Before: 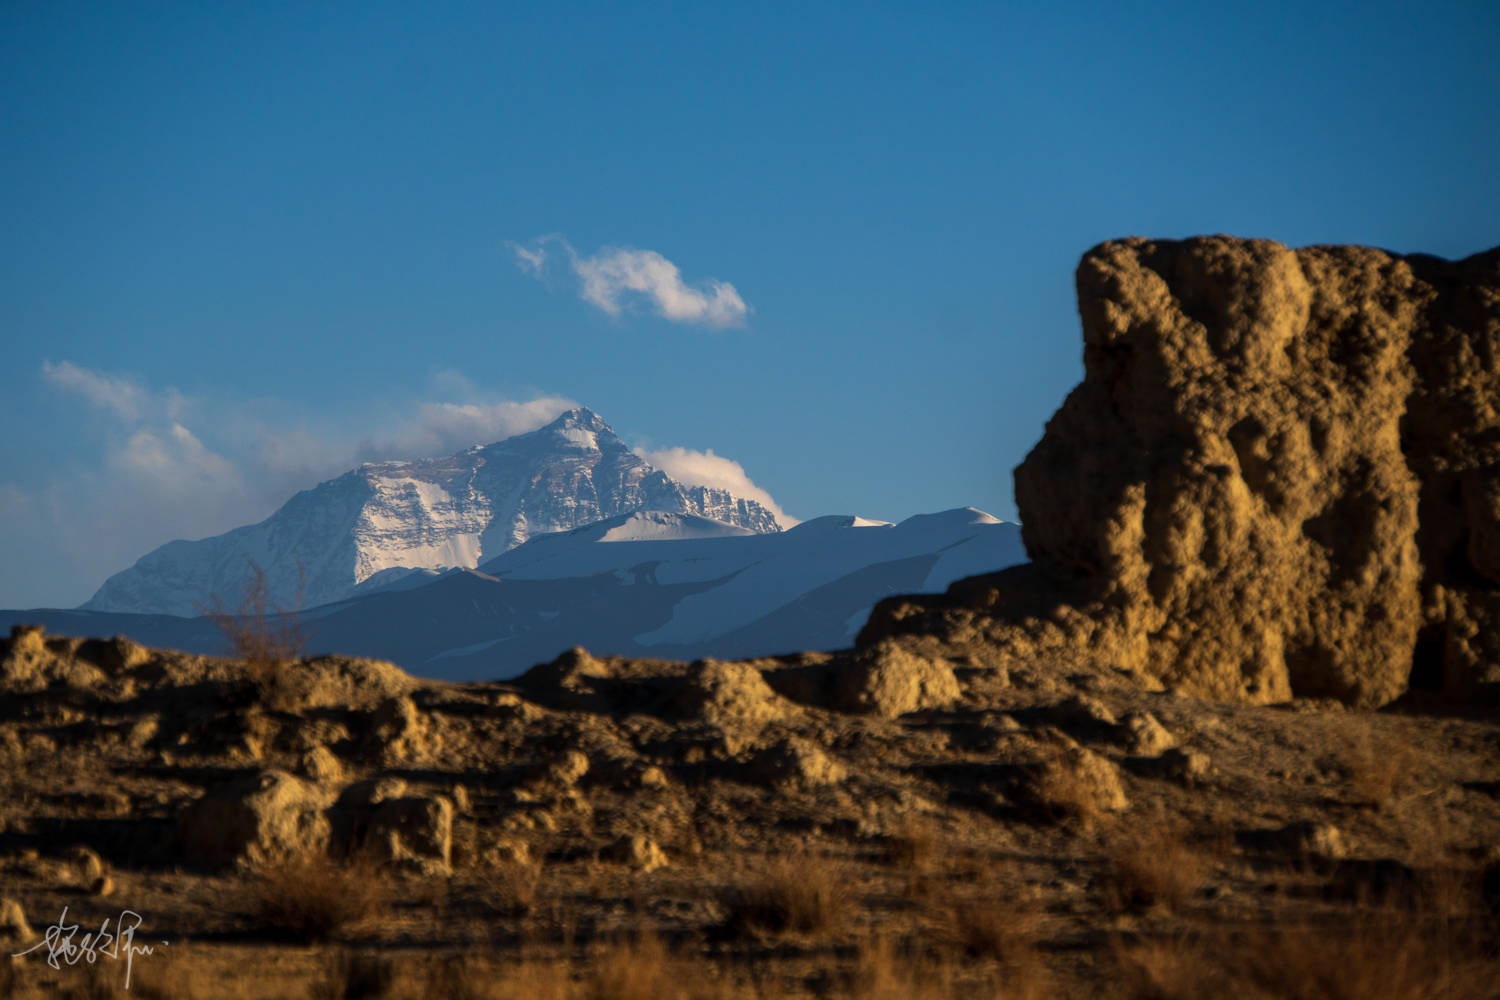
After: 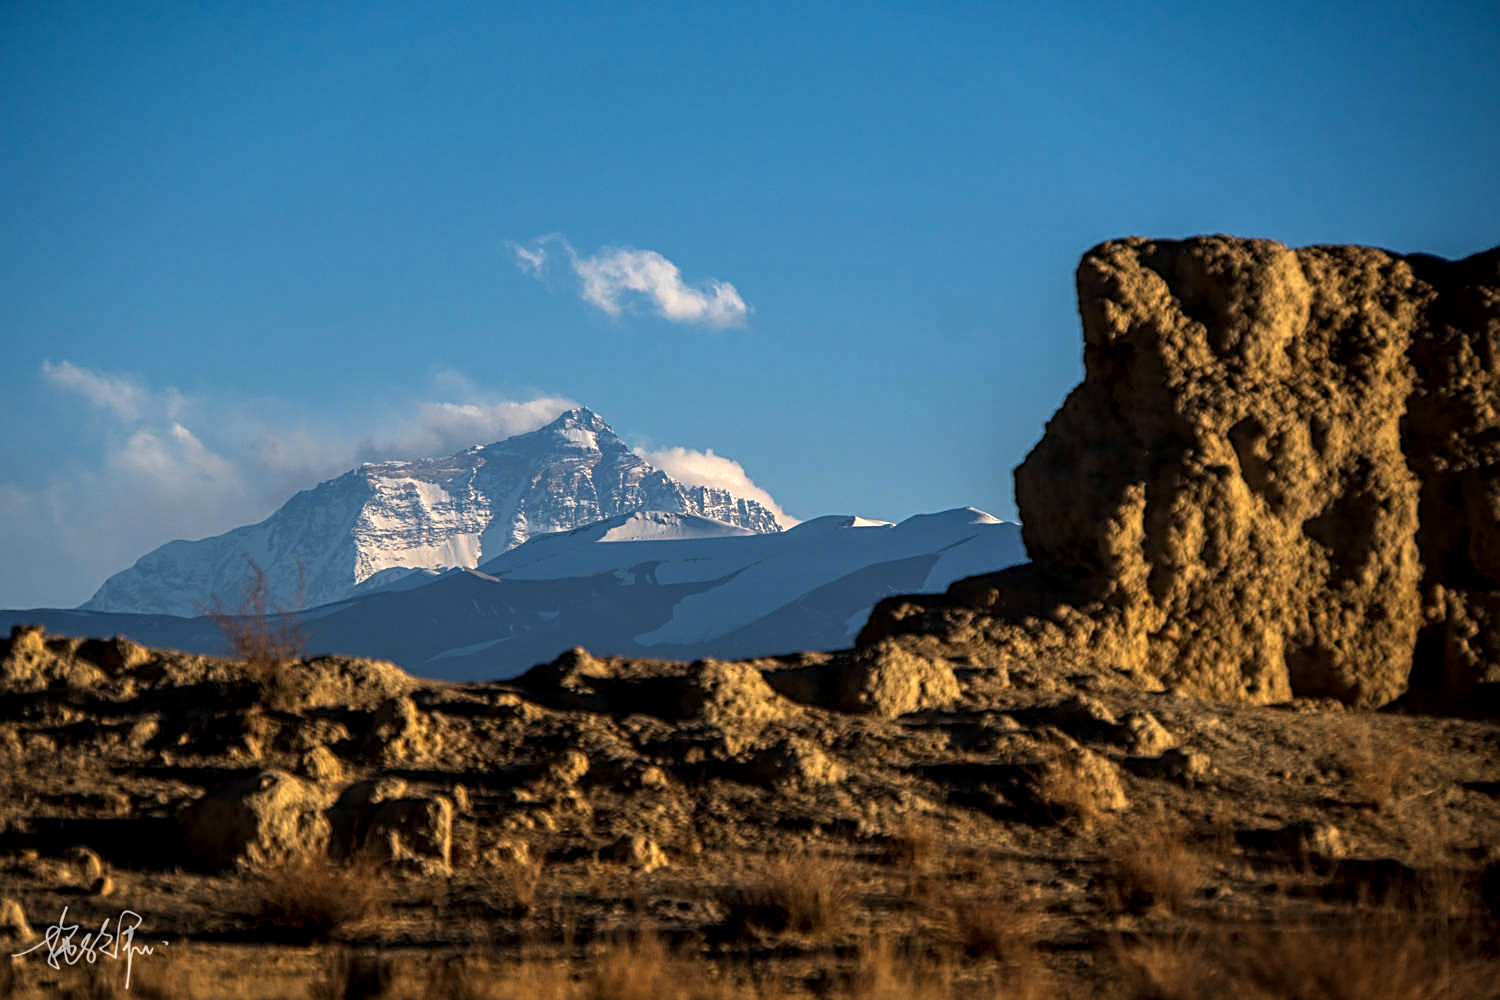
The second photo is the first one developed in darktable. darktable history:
local contrast: on, module defaults
exposure: exposure 0.366 EV, compensate exposure bias true, compensate highlight preservation false
sharpen: radius 2.53, amount 0.631
